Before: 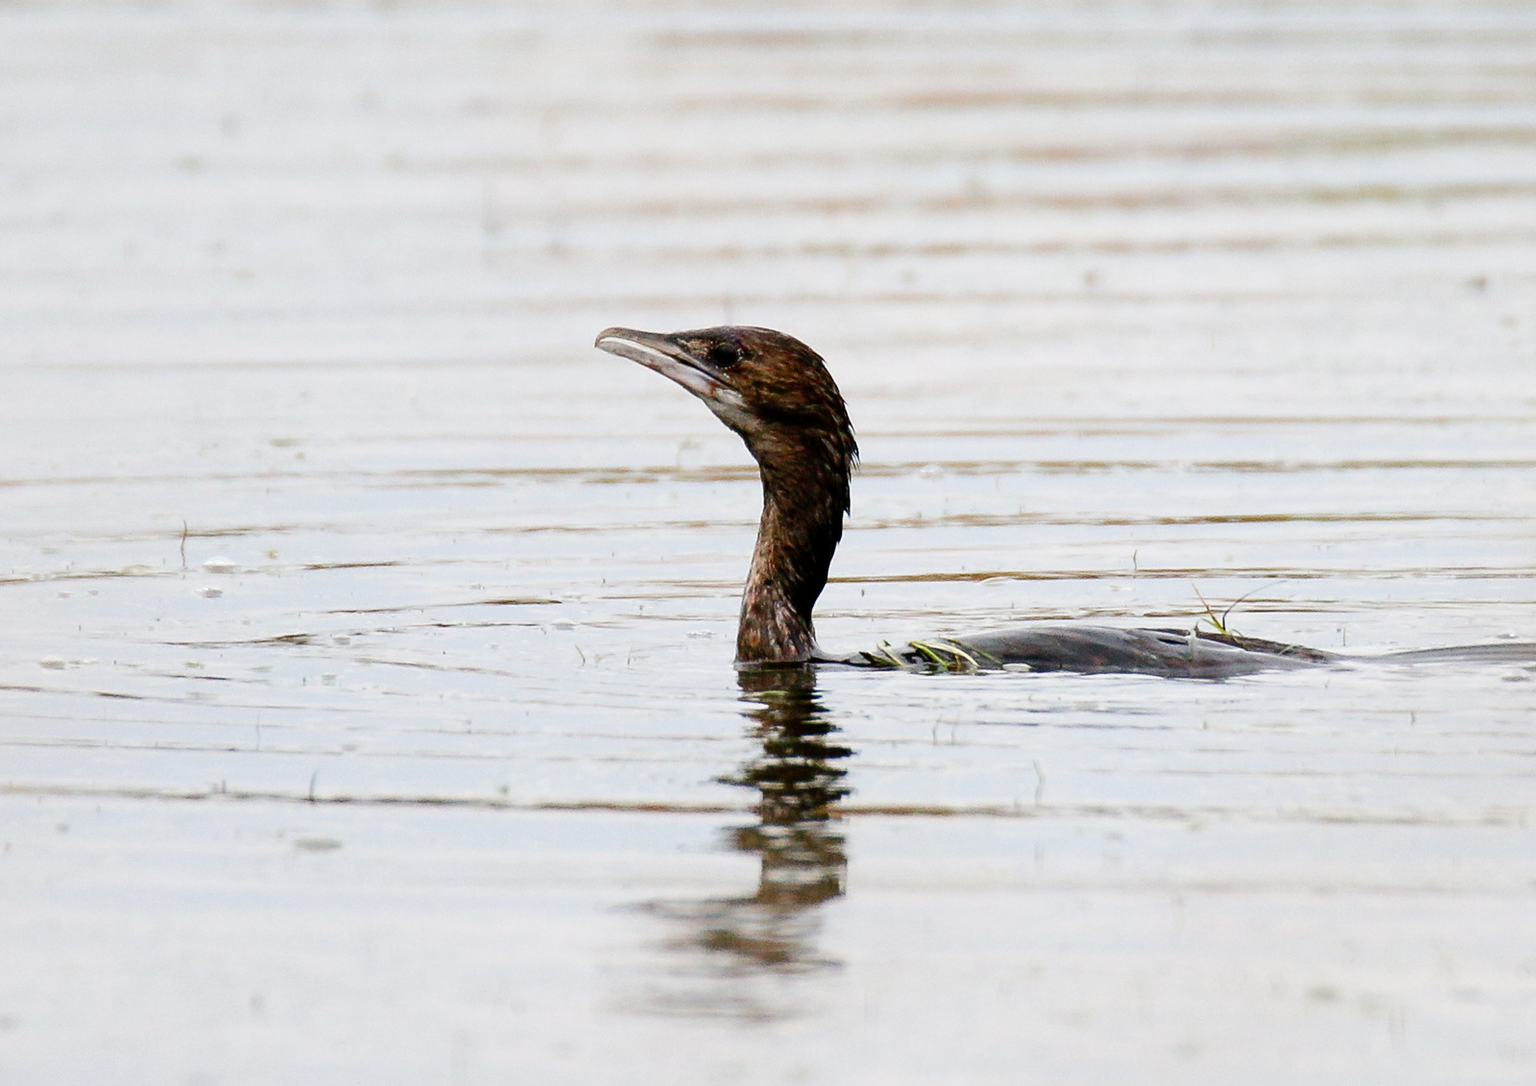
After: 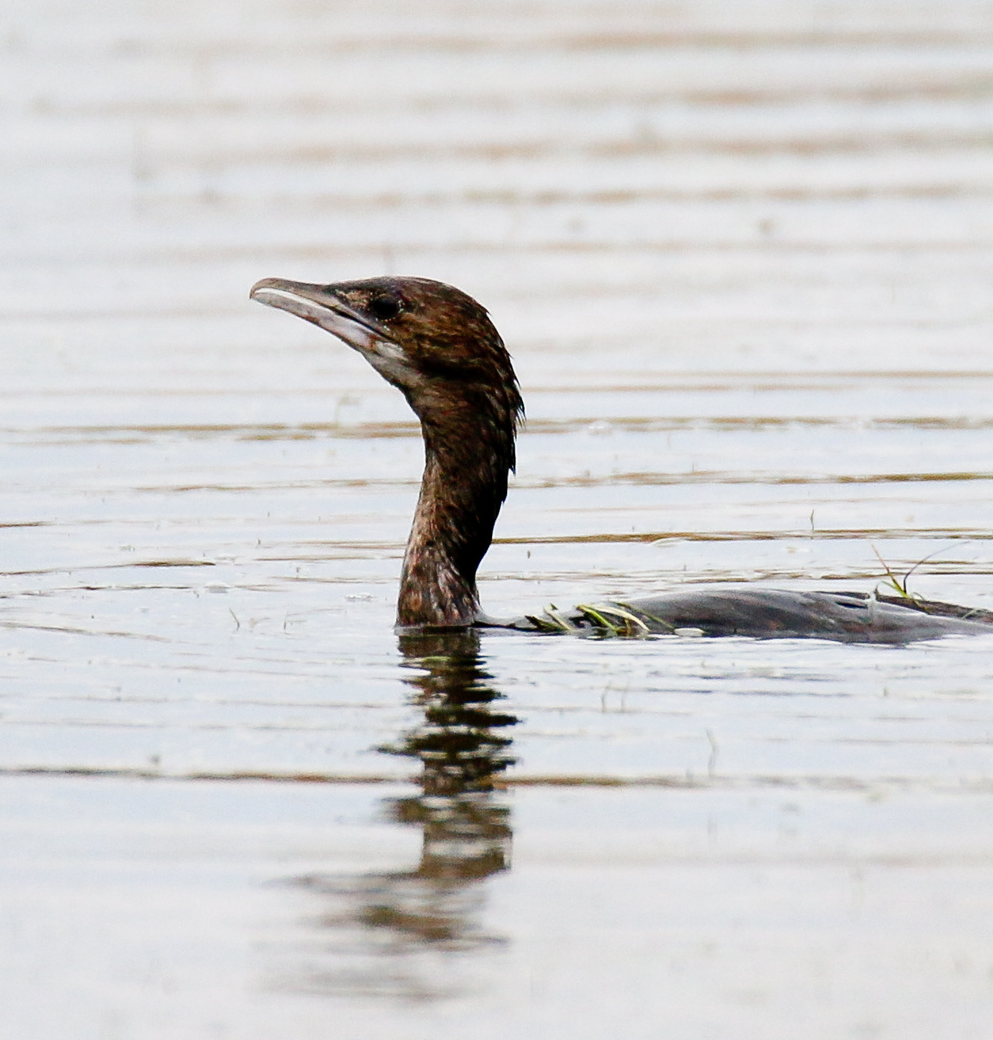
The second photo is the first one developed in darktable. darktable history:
crop and rotate: left 23.24%, top 5.626%, right 14.69%, bottom 2.332%
